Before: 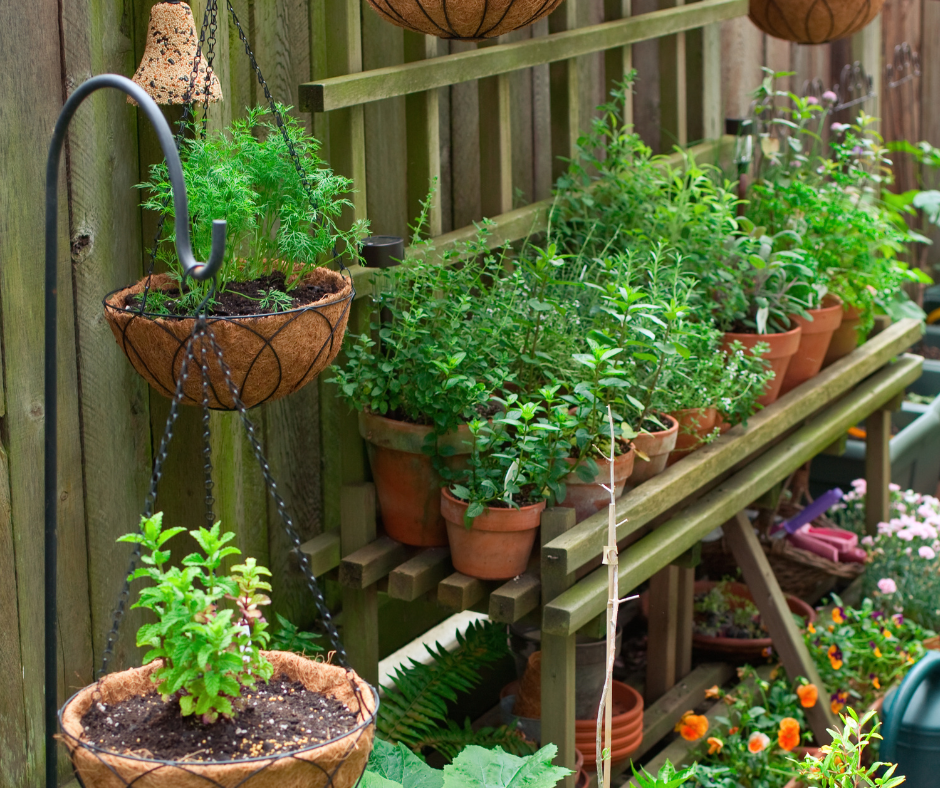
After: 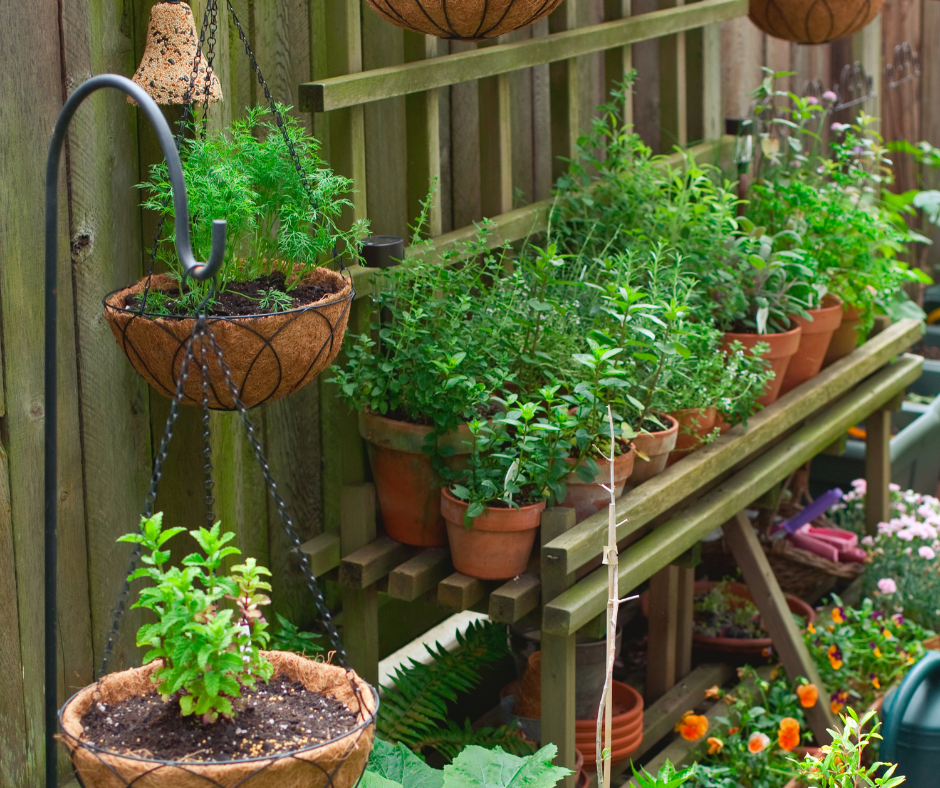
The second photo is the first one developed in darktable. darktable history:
tone curve: curves: ch0 [(0, 0) (0.003, 0.051) (0.011, 0.054) (0.025, 0.056) (0.044, 0.07) (0.069, 0.092) (0.1, 0.119) (0.136, 0.149) (0.177, 0.189) (0.224, 0.231) (0.277, 0.278) (0.335, 0.329) (0.399, 0.386) (0.468, 0.454) (0.543, 0.524) (0.623, 0.603) (0.709, 0.687) (0.801, 0.776) (0.898, 0.878) (1, 1)], color space Lab, independent channels, preserve colors none
